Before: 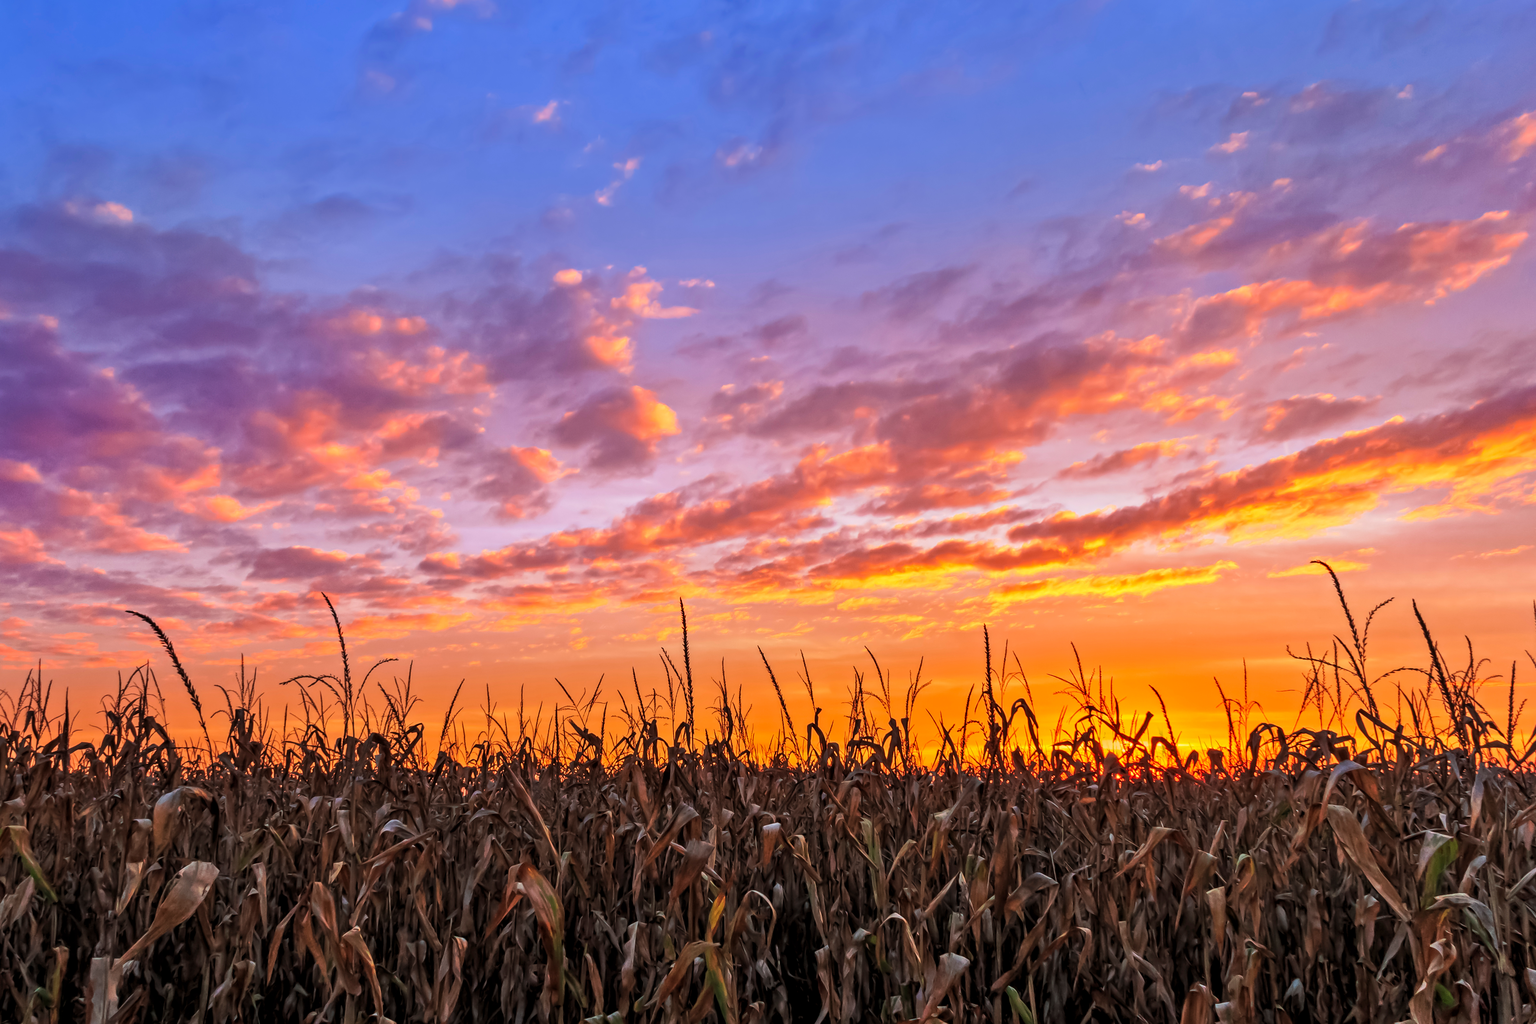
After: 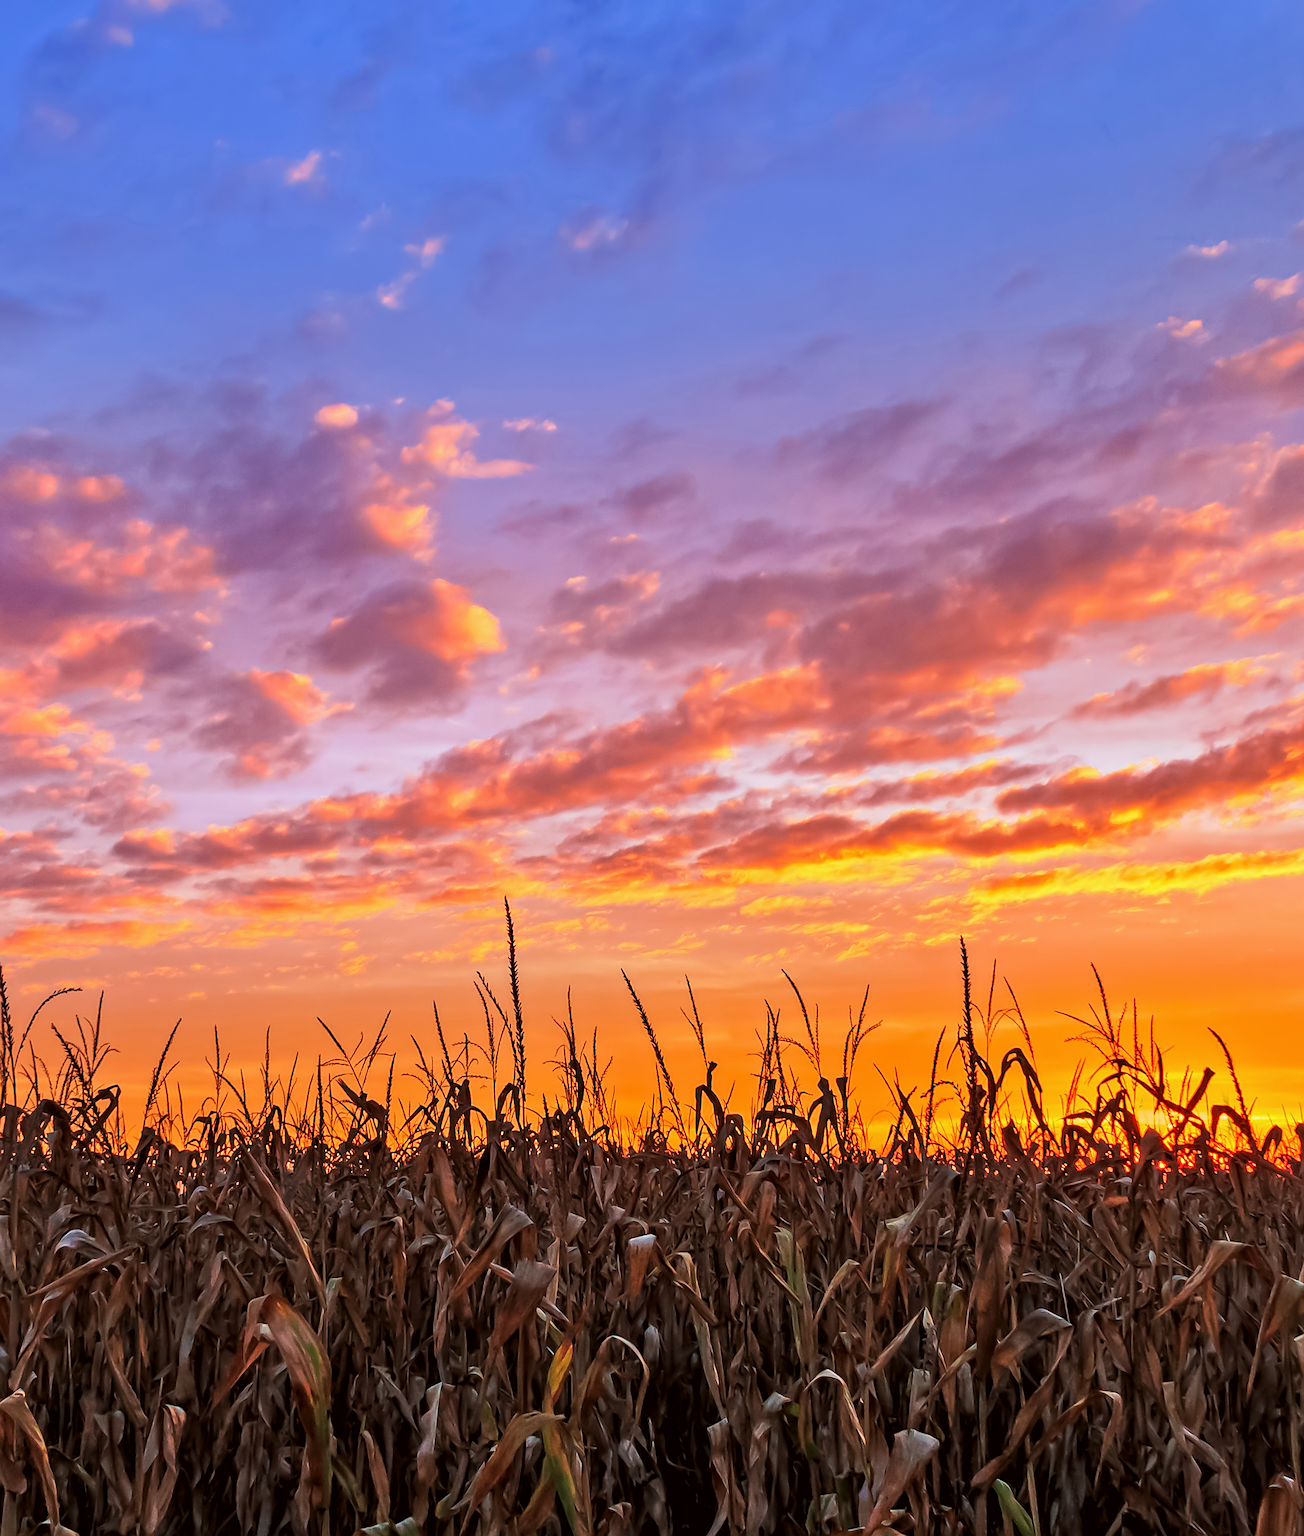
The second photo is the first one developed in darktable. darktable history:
crop and rotate: left 22.378%, right 20.969%
color correction: highlights a* -2.96, highlights b* -2.15, shadows a* 2.49, shadows b* 3.03
sharpen: on, module defaults
